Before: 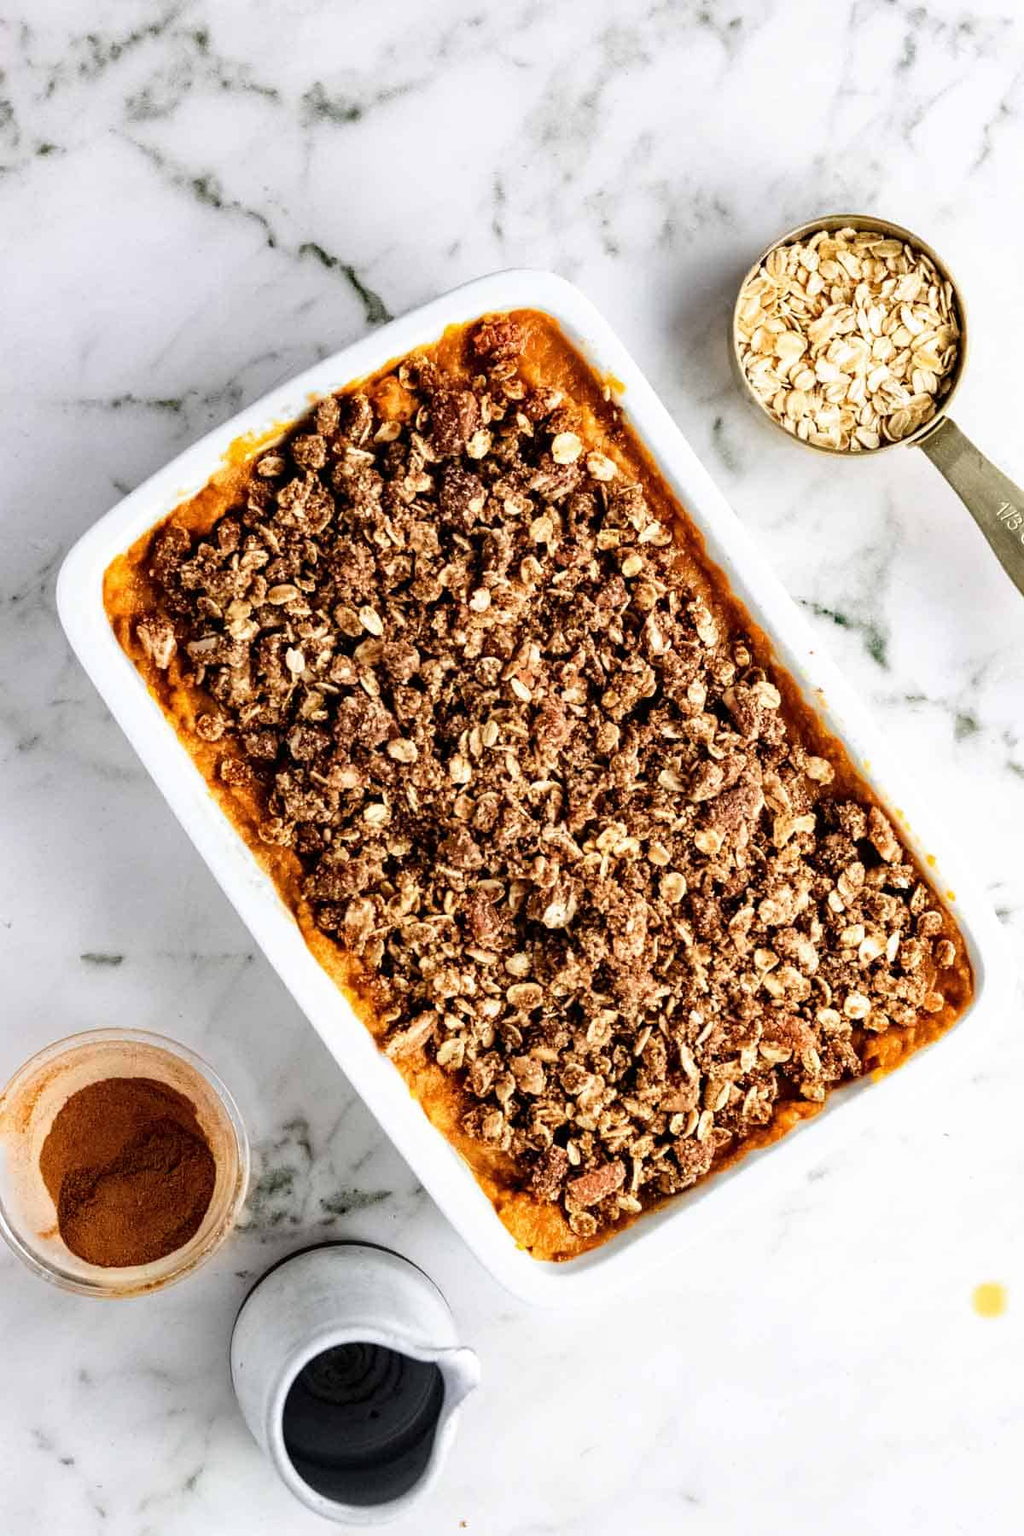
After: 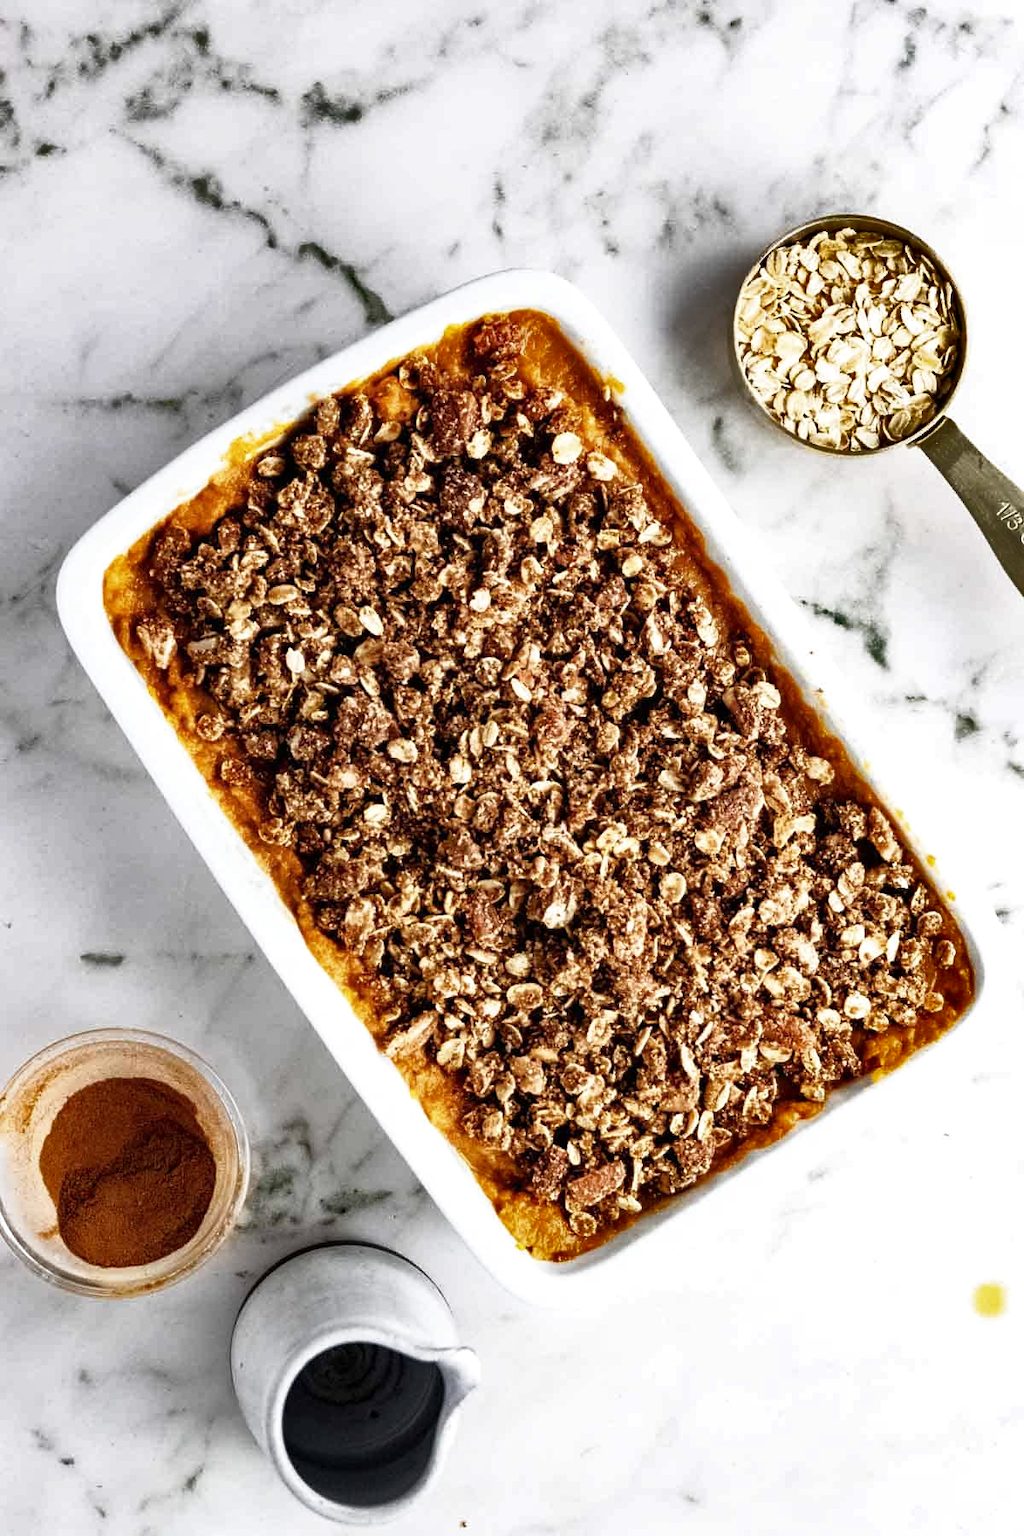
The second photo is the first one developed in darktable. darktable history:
base curve: curves: ch0 [(0, 0) (0.204, 0.334) (0.55, 0.733) (1, 1)], preserve colors none
rgb curve: curves: ch0 [(0, 0) (0.415, 0.237) (1, 1)]
shadows and highlights: white point adjustment 1, soften with gaussian
